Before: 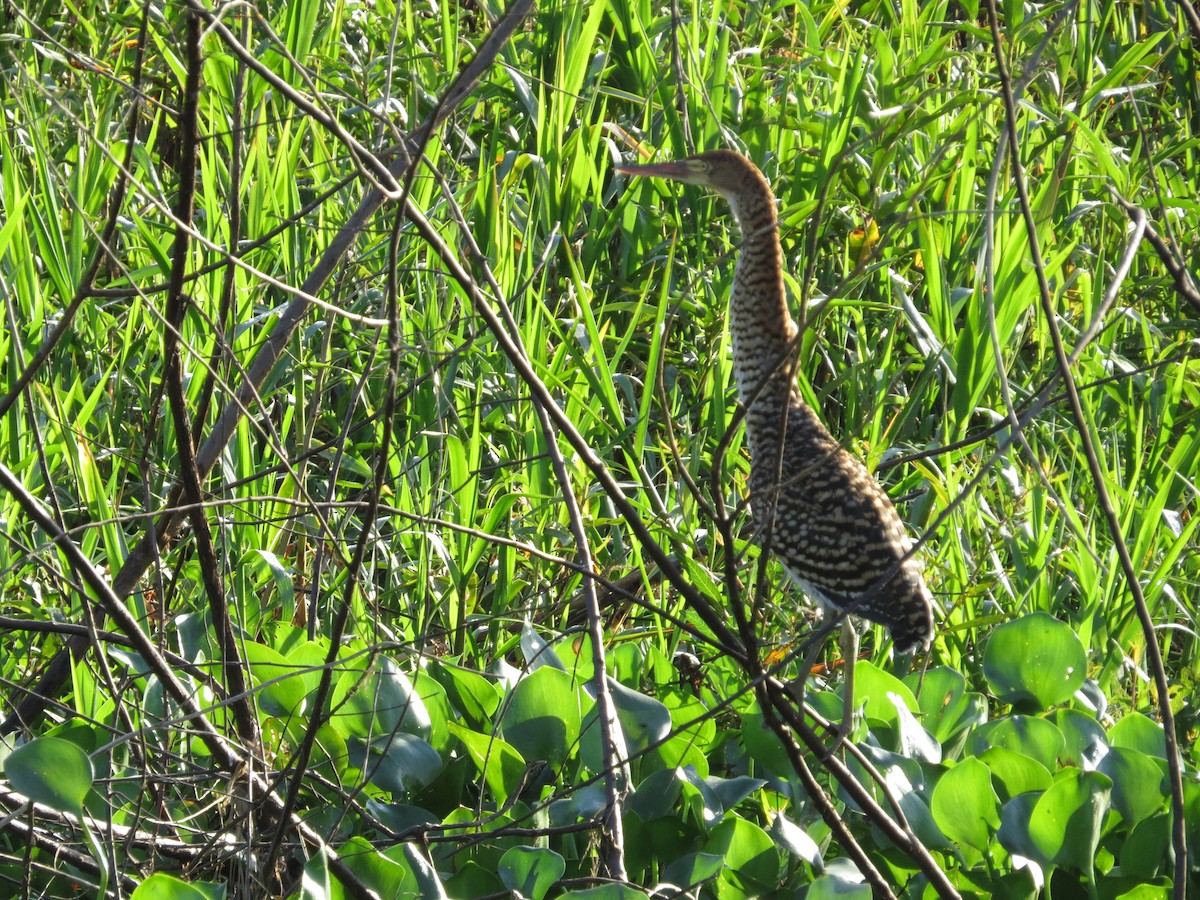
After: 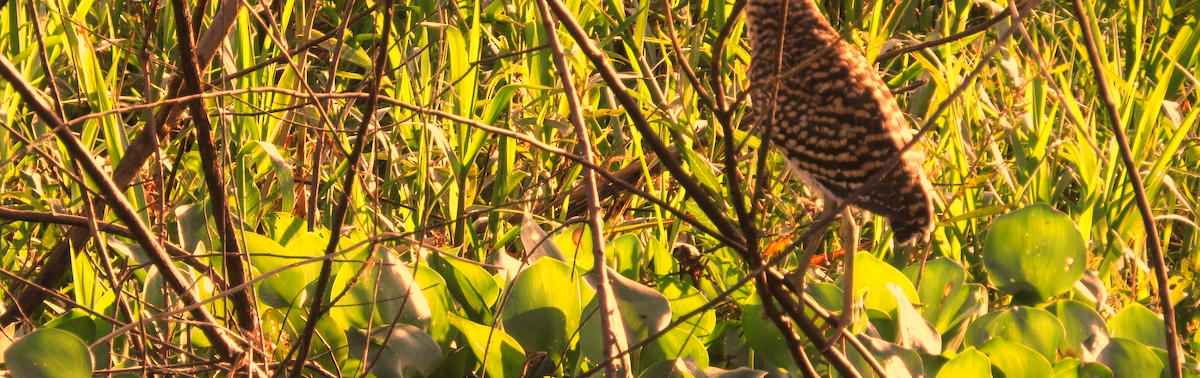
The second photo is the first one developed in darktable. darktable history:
white balance: red 1.467, blue 0.684
color correction: highlights a* 14.52, highlights b* 4.84
crop: top 45.551%, bottom 12.262%
